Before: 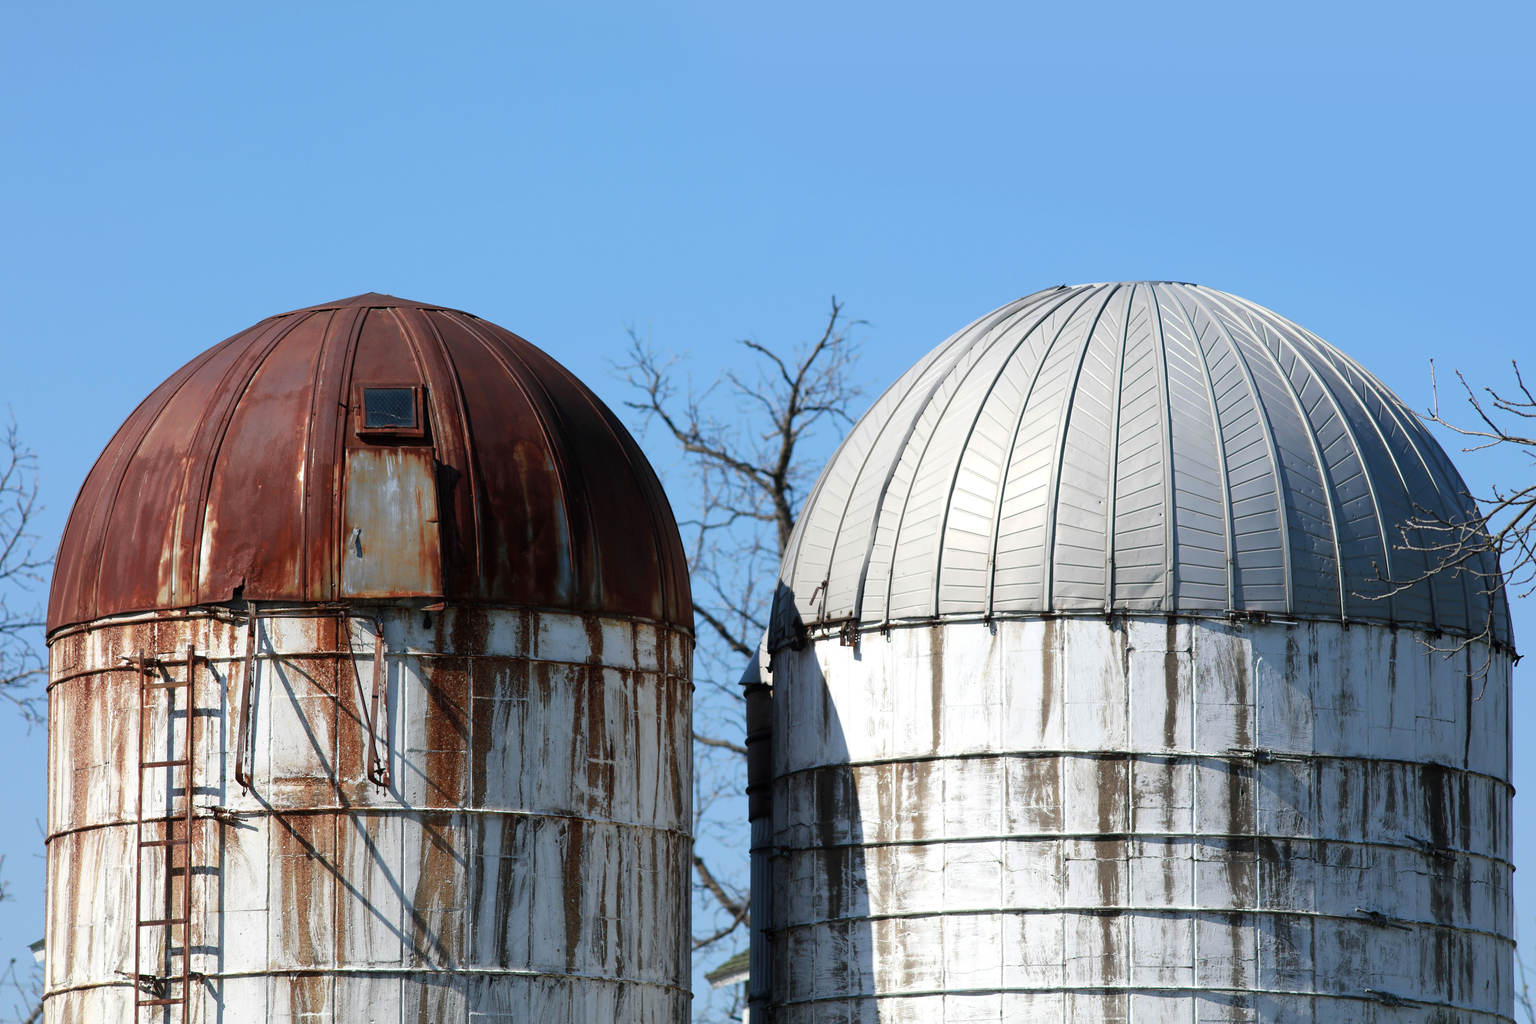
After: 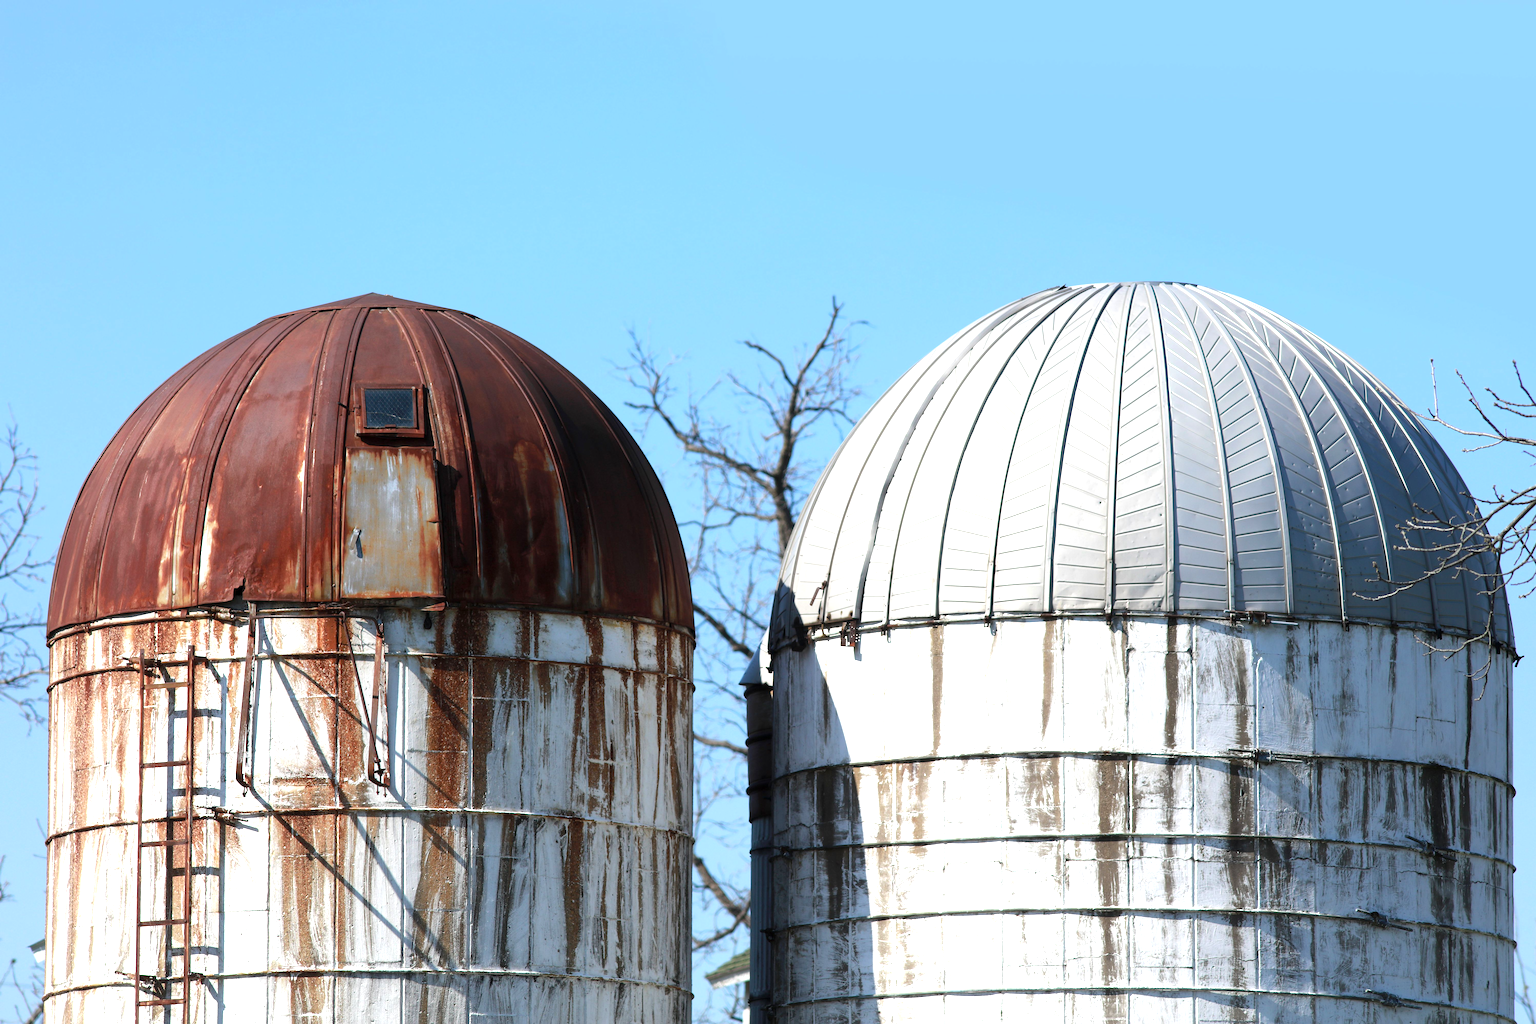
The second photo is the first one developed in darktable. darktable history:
exposure: exposure 0.668 EV, compensate highlight preservation false
